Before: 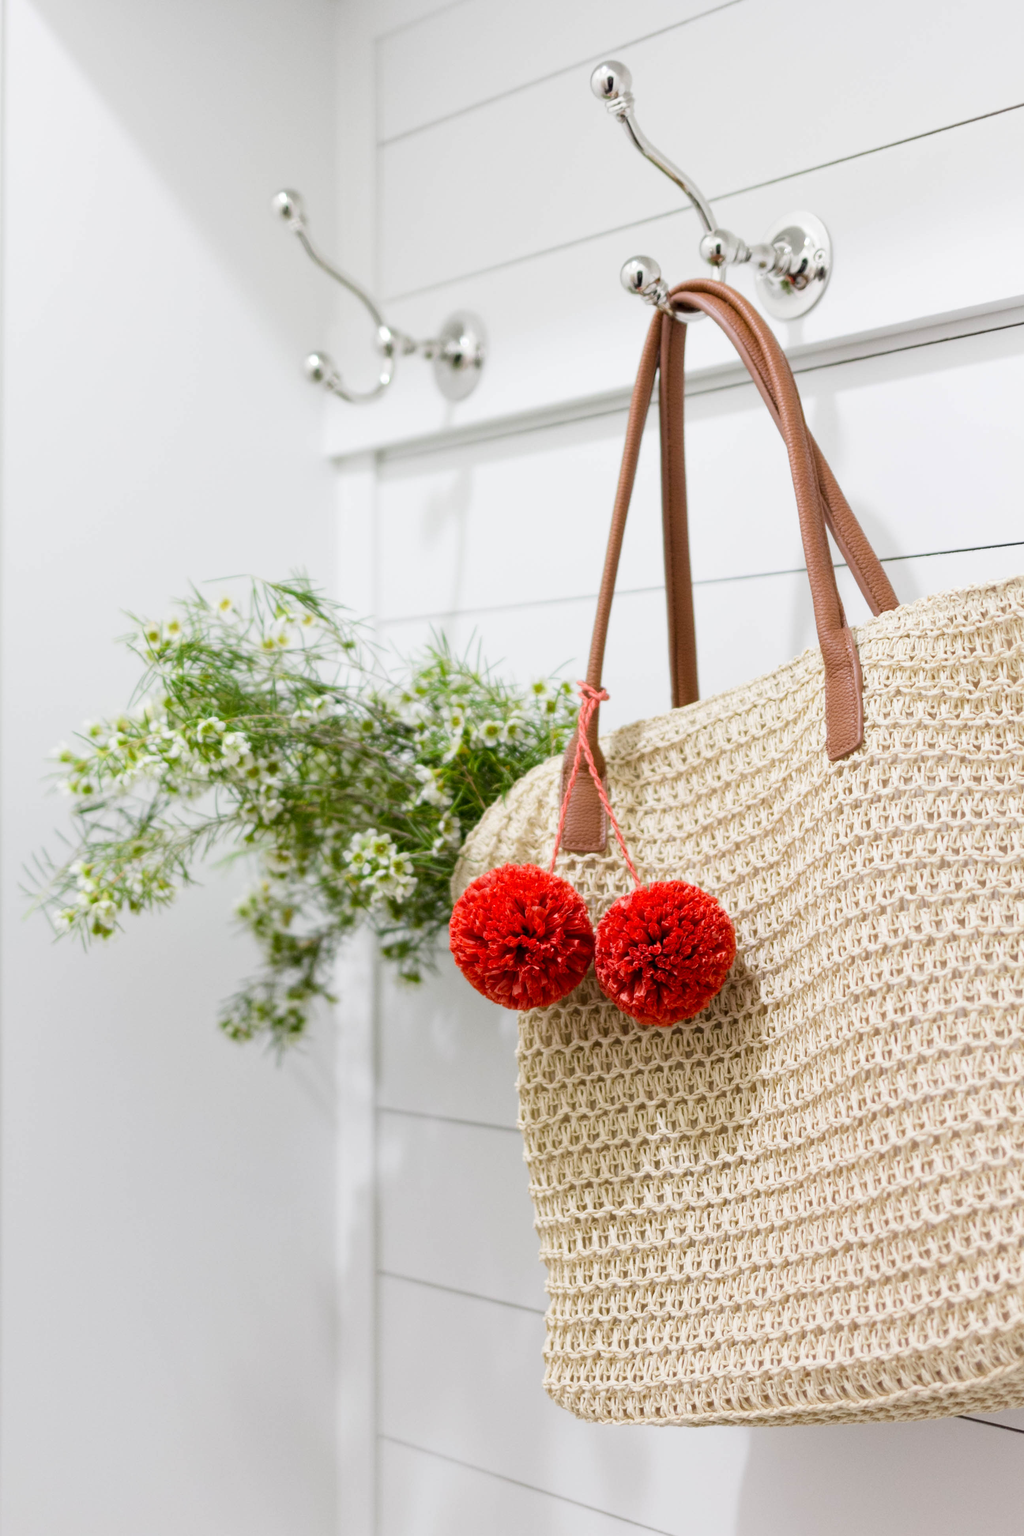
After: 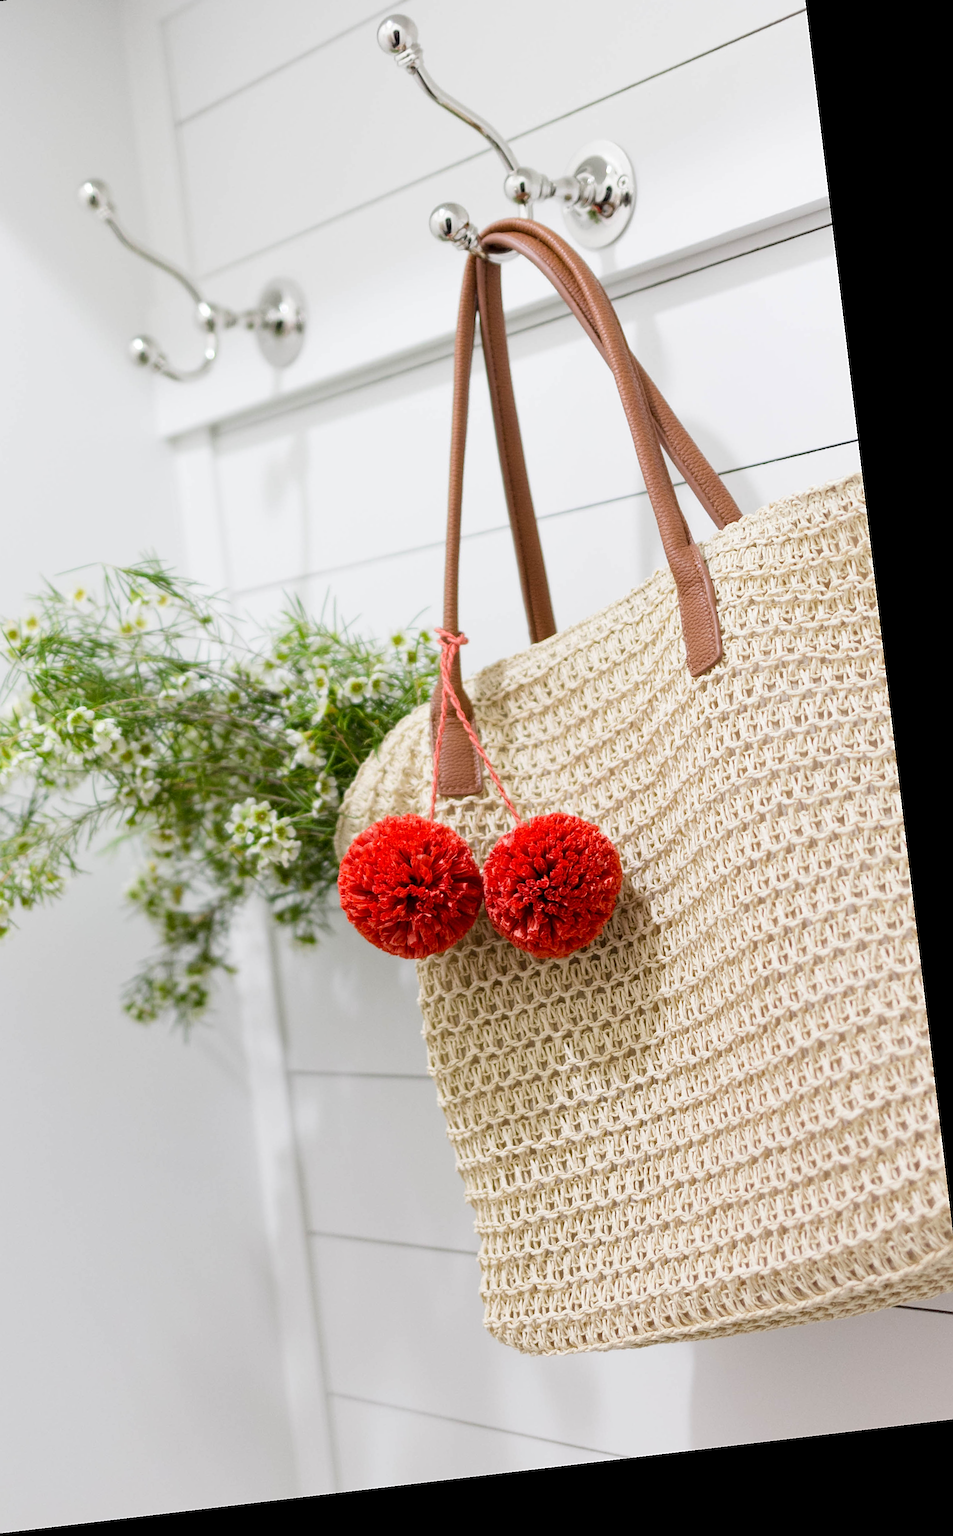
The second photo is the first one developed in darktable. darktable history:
crop and rotate: left 17.959%, top 5.771%, right 1.742%
sharpen: on, module defaults
rotate and perspective: rotation -6.83°, automatic cropping off
